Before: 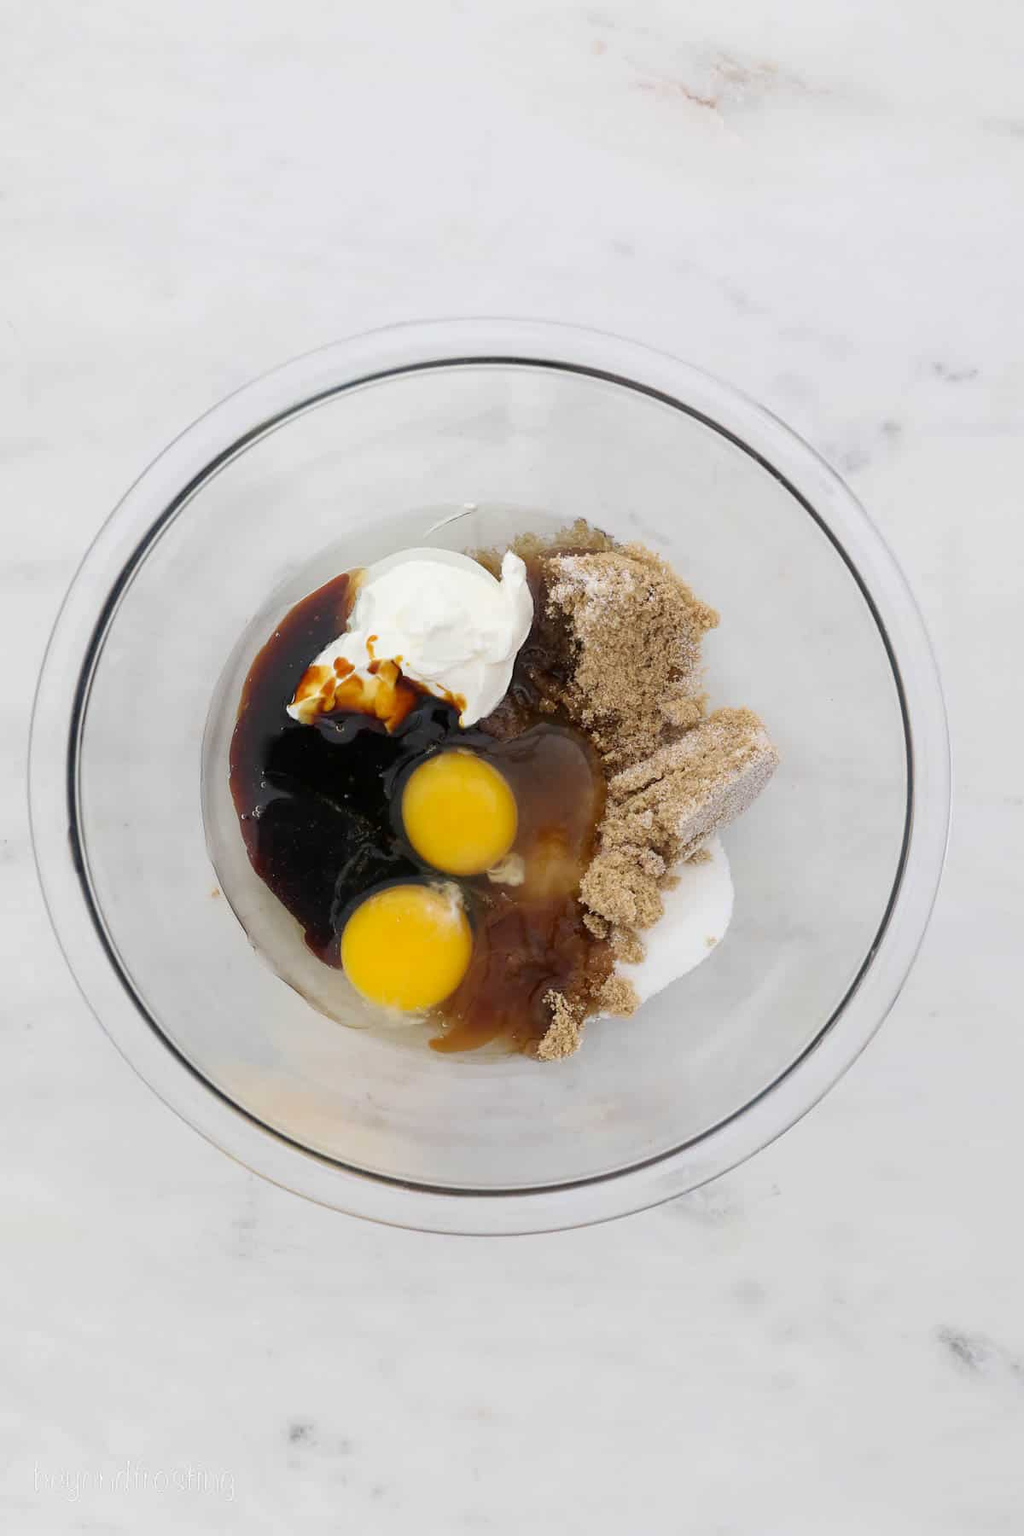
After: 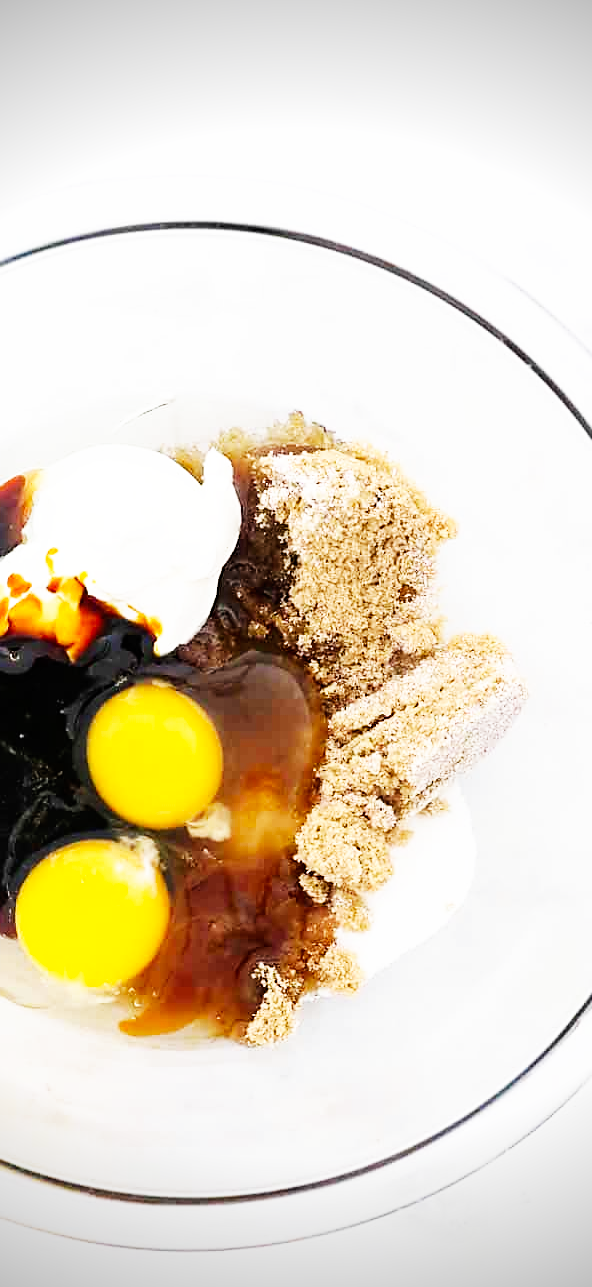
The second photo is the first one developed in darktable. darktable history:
exposure: exposure 0.179 EV, compensate exposure bias true, compensate highlight preservation false
haze removal: compatibility mode true, adaptive false
base curve: curves: ch0 [(0, 0) (0.007, 0.004) (0.027, 0.03) (0.046, 0.07) (0.207, 0.54) (0.442, 0.872) (0.673, 0.972) (1, 1)], preserve colors none
crop: left 32.049%, top 10.952%, right 18.618%, bottom 17.539%
vignetting: fall-off radius 62.6%, brightness -0.982, saturation 0.498
sharpen: radius 1.887, amount 0.407, threshold 1.387
